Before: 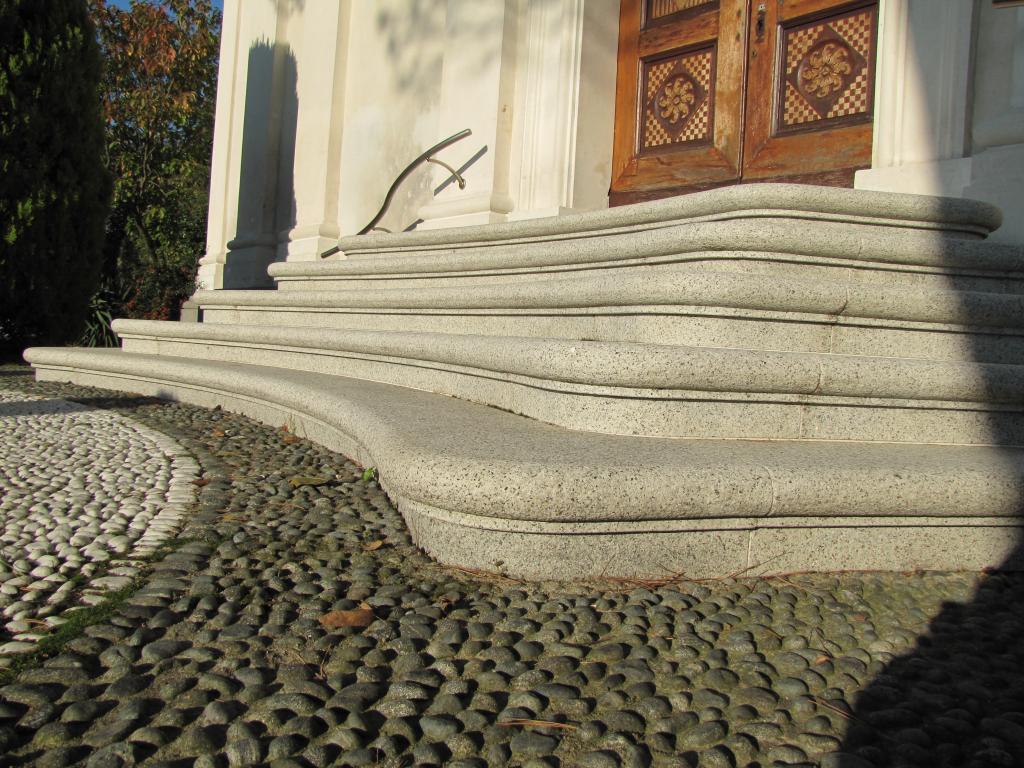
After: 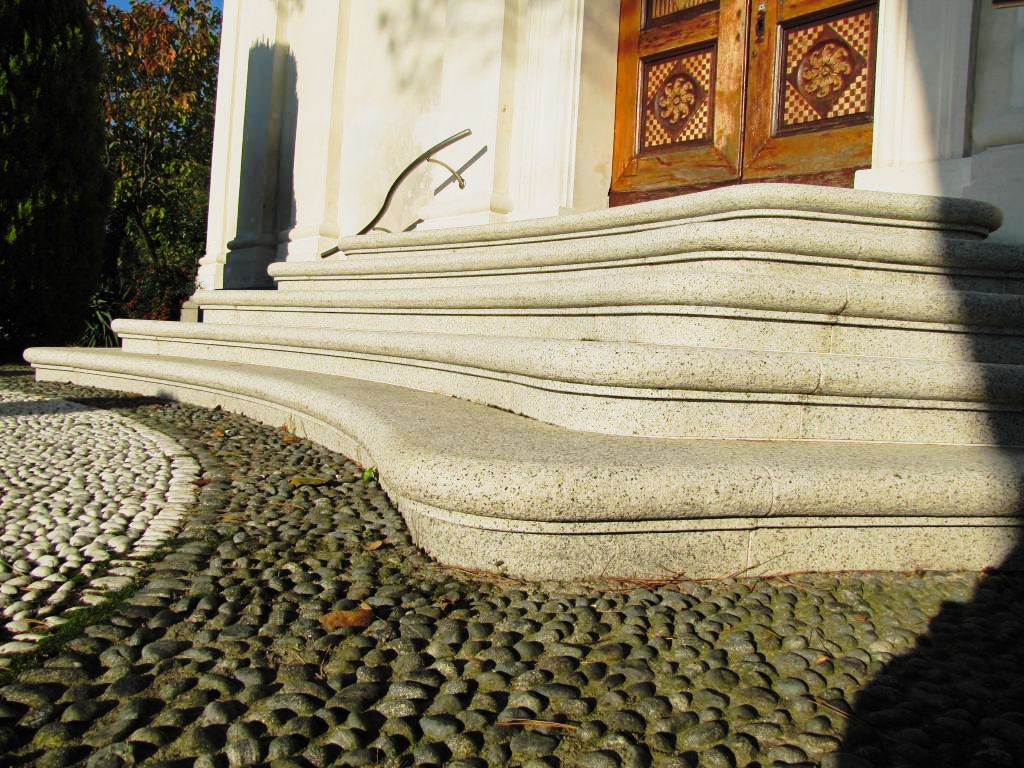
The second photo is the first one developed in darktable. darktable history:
tone curve: curves: ch0 [(0, 0) (0.081, 0.044) (0.192, 0.125) (0.283, 0.238) (0.416, 0.449) (0.495, 0.524) (0.661, 0.756) (0.788, 0.87) (1, 0.951)]; ch1 [(0, 0) (0.161, 0.092) (0.35, 0.33) (0.392, 0.392) (0.427, 0.426) (0.479, 0.472) (0.505, 0.497) (0.521, 0.524) (0.567, 0.56) (0.583, 0.592) (0.625, 0.627) (0.678, 0.733) (1, 1)]; ch2 [(0, 0) (0.346, 0.362) (0.404, 0.427) (0.502, 0.499) (0.531, 0.523) (0.544, 0.561) (0.58, 0.59) (0.629, 0.642) (0.717, 0.678) (1, 1)], preserve colors none
